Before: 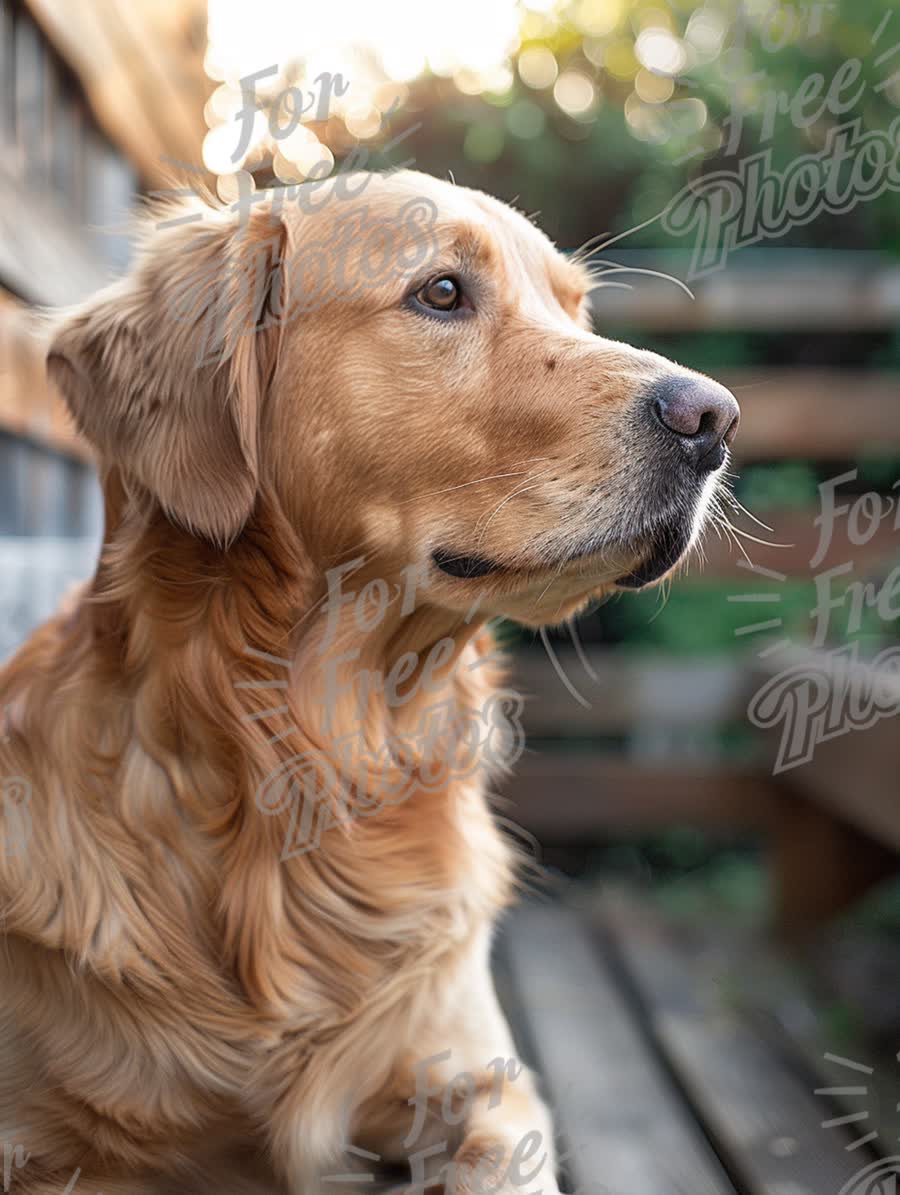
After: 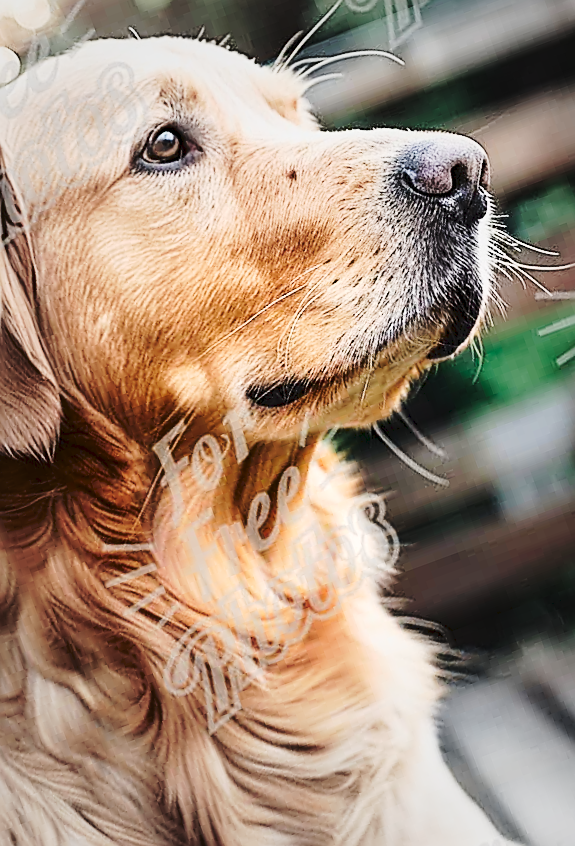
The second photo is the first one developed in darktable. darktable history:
base curve: curves: ch0 [(0, 0) (0.028, 0.03) (0.121, 0.232) (0.46, 0.748) (0.859, 0.968) (1, 1)]
tone curve: curves: ch0 [(0, 0) (0.003, 0.046) (0.011, 0.052) (0.025, 0.059) (0.044, 0.069) (0.069, 0.084) (0.1, 0.107) (0.136, 0.133) (0.177, 0.171) (0.224, 0.216) (0.277, 0.293) (0.335, 0.371) (0.399, 0.481) (0.468, 0.577) (0.543, 0.662) (0.623, 0.749) (0.709, 0.831) (0.801, 0.891) (0.898, 0.942) (1, 1)], preserve colors none
crop and rotate: angle 20.22°, left 6.855%, right 3.794%, bottom 1.065%
sharpen: amount 0.902
exposure: black level correction 0.001, exposure 0.015 EV, compensate highlight preservation false
vignetting: fall-off start 33.88%, fall-off radius 64.55%, brightness -0.197, width/height ratio 0.965
contrast brightness saturation: contrast 0.065, brightness -0.13, saturation 0.059
